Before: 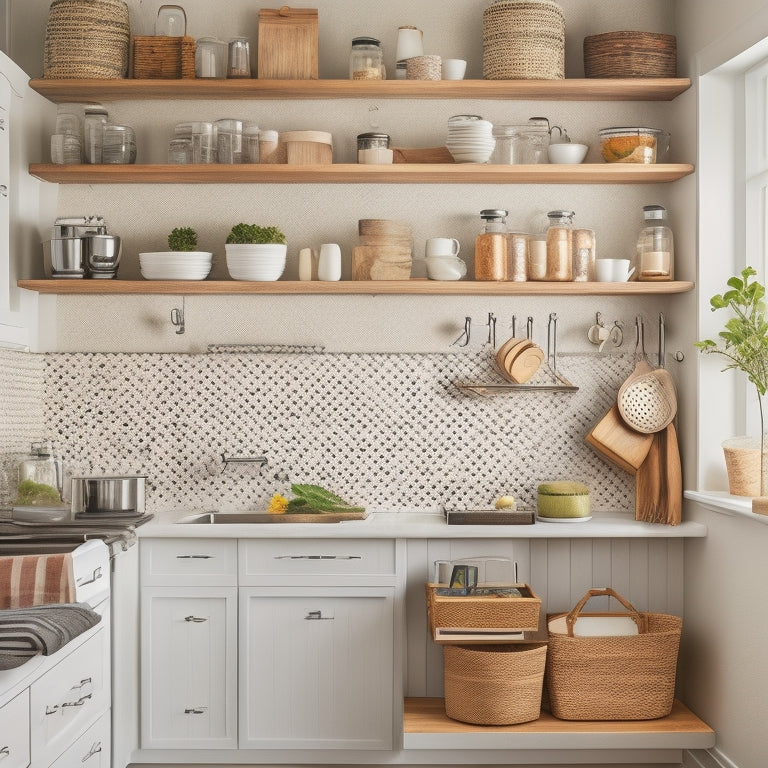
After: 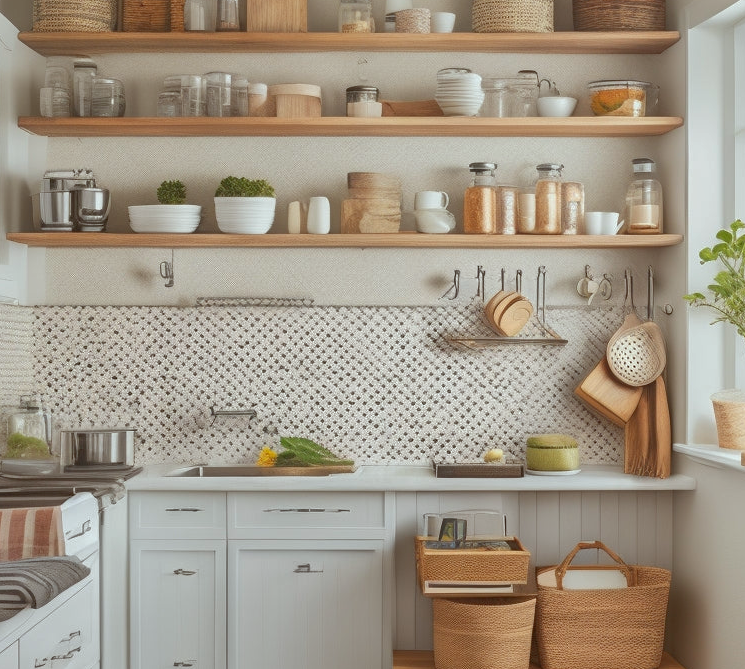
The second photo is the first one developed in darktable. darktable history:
crop: left 1.507%, top 6.147%, right 1.379%, bottom 6.637%
color correction: highlights a* -4.98, highlights b* -3.76, shadows a* 3.83, shadows b* 4.08
shadows and highlights: on, module defaults
